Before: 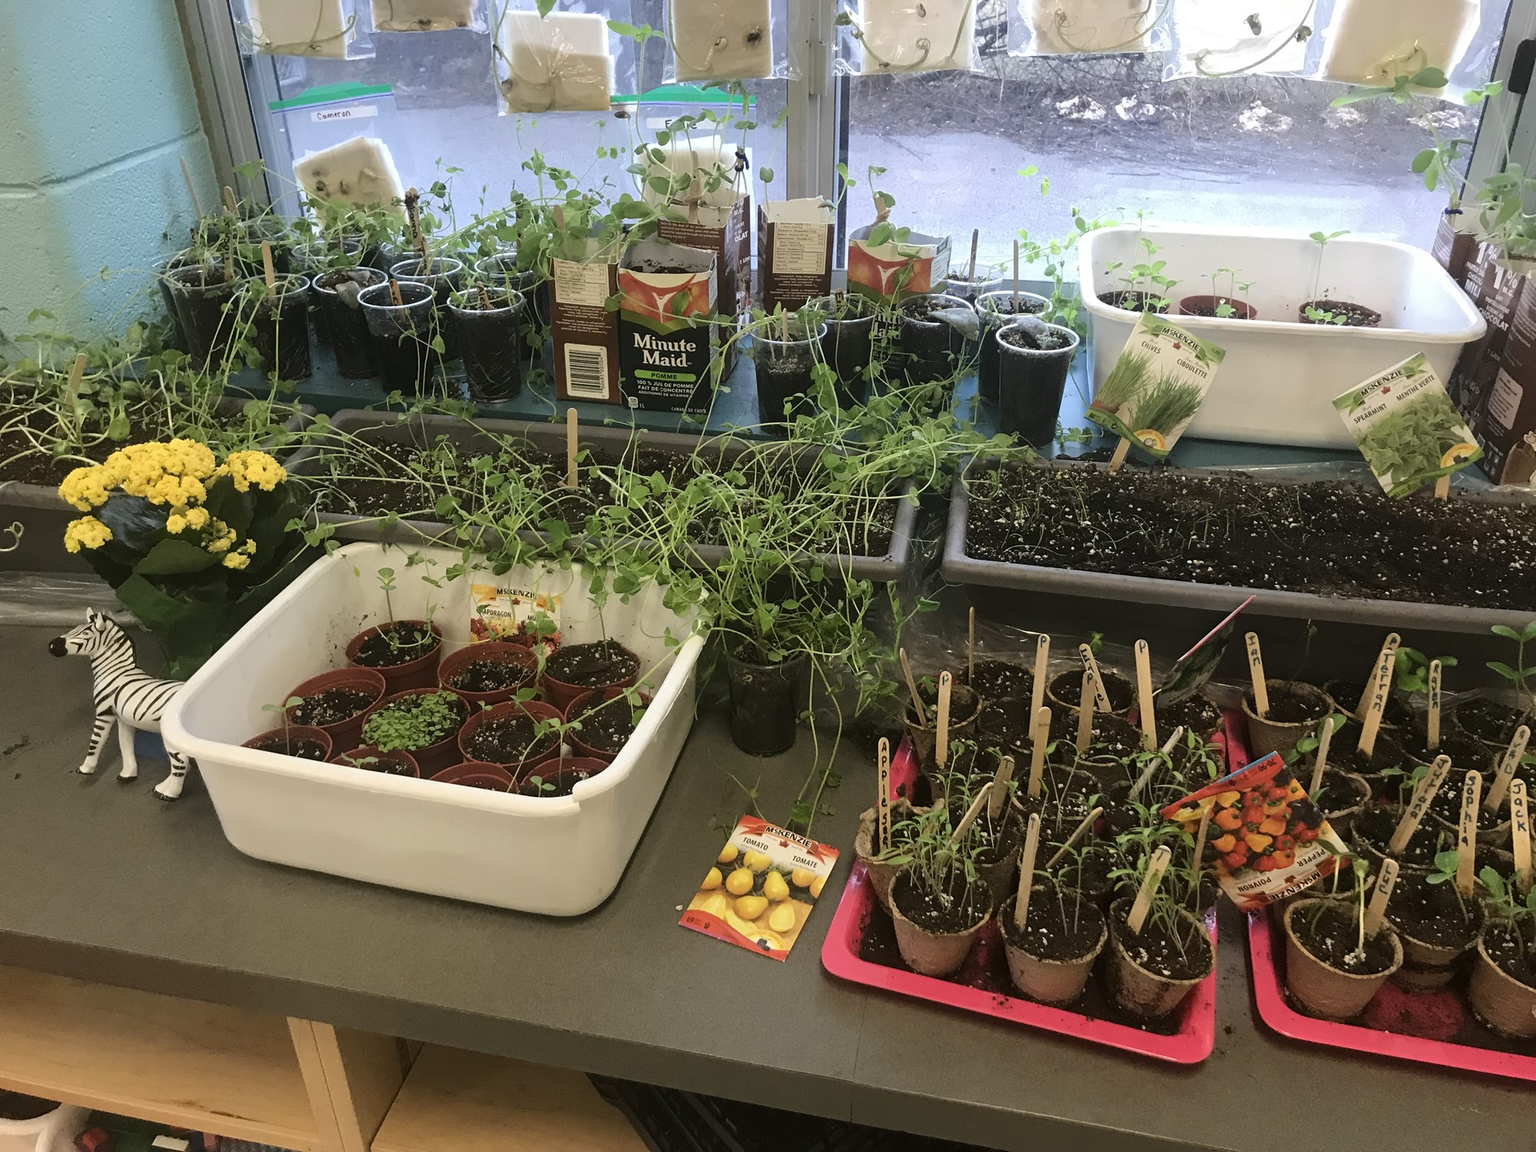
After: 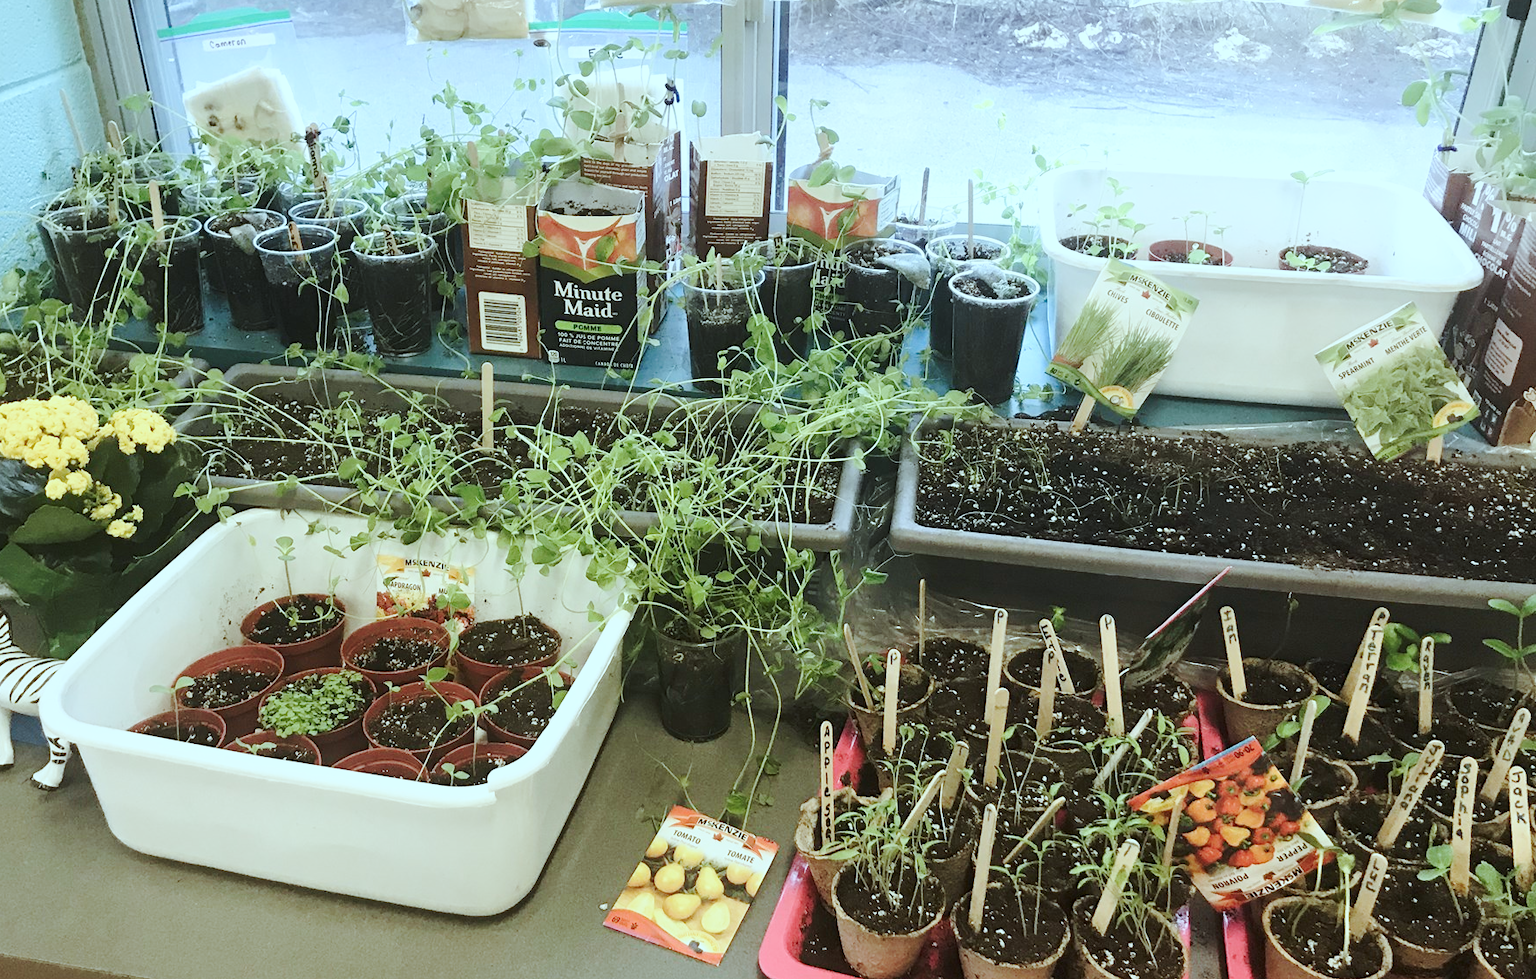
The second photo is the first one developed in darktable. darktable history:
color correction: highlights a* -10.06, highlights b* -10.48
base curve: curves: ch0 [(0, 0) (0.025, 0.046) (0.112, 0.277) (0.467, 0.74) (0.814, 0.929) (1, 0.942)], preserve colors none
crop: left 8.16%, top 6.577%, bottom 15.364%
